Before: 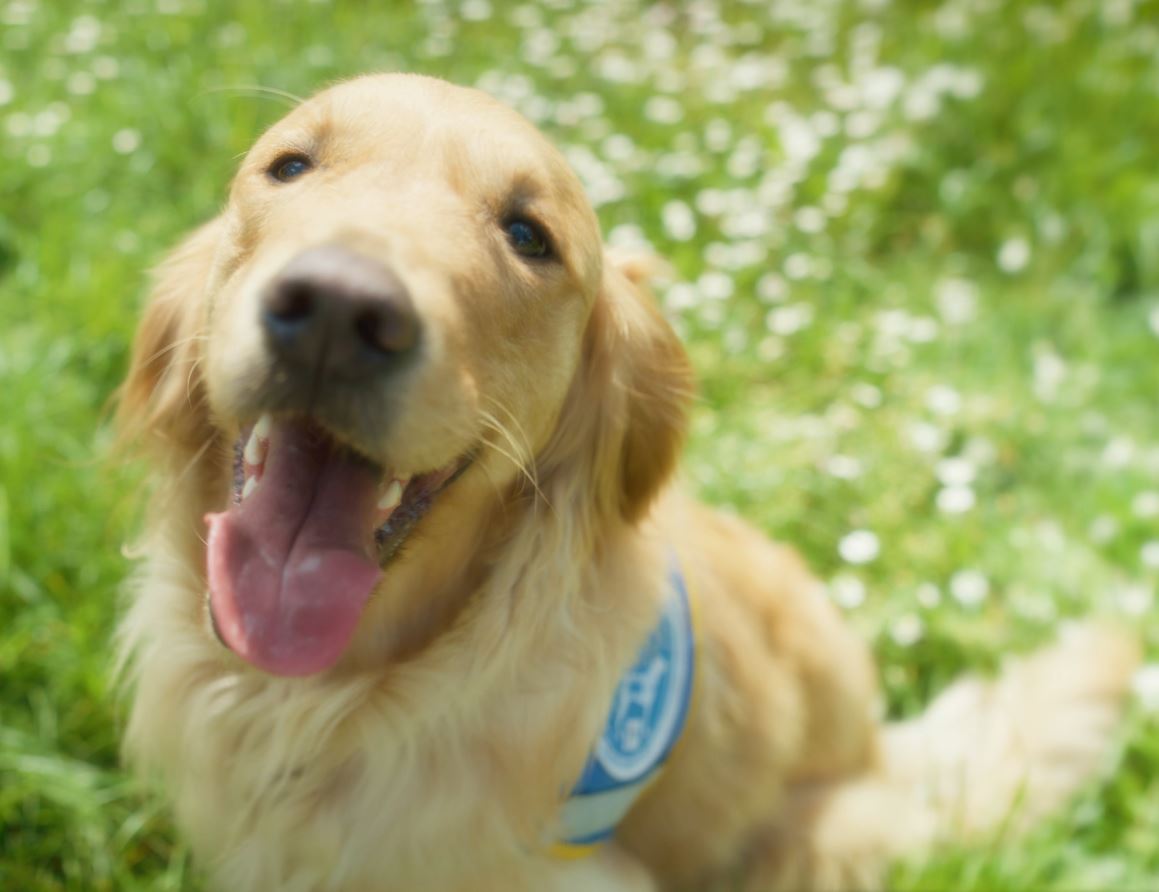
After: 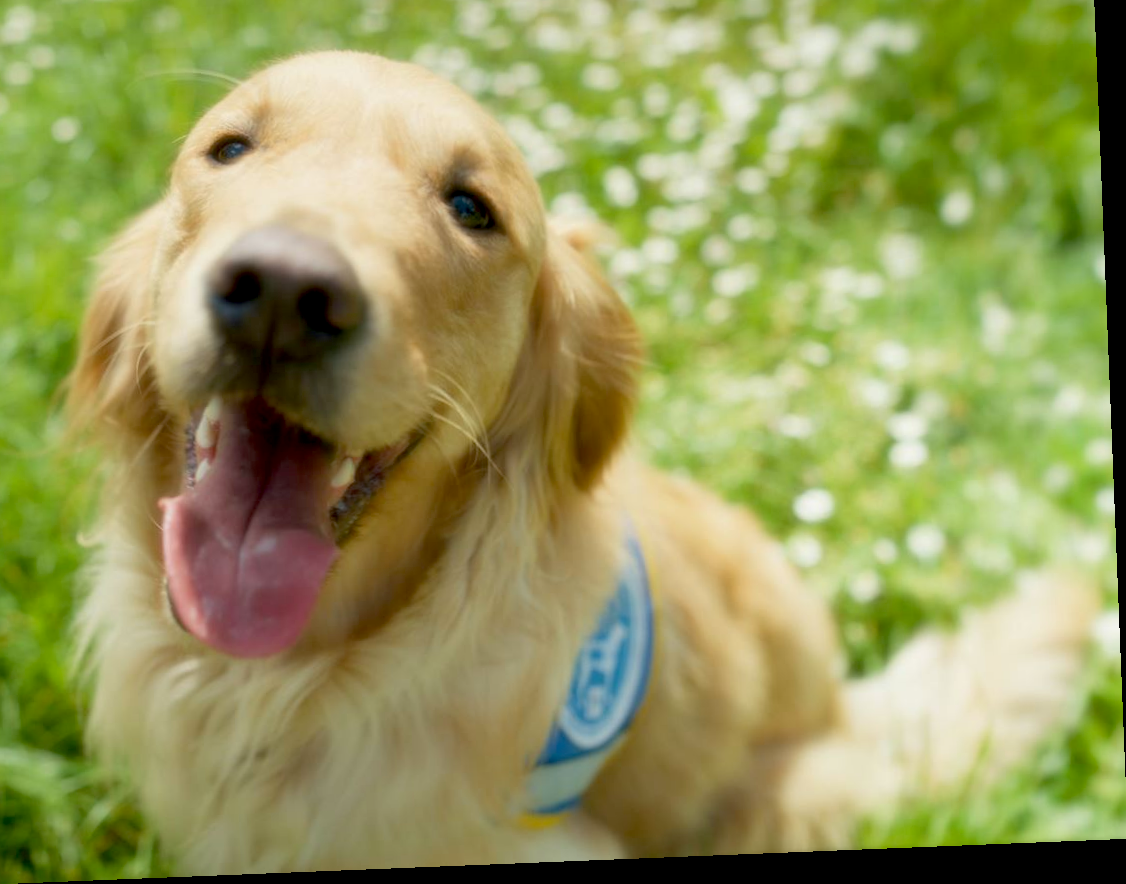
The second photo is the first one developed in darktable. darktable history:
exposure: black level correction 0.017, exposure -0.007 EV, compensate highlight preservation false
crop and rotate: angle 2.31°, left 5.628%, top 5.718%
